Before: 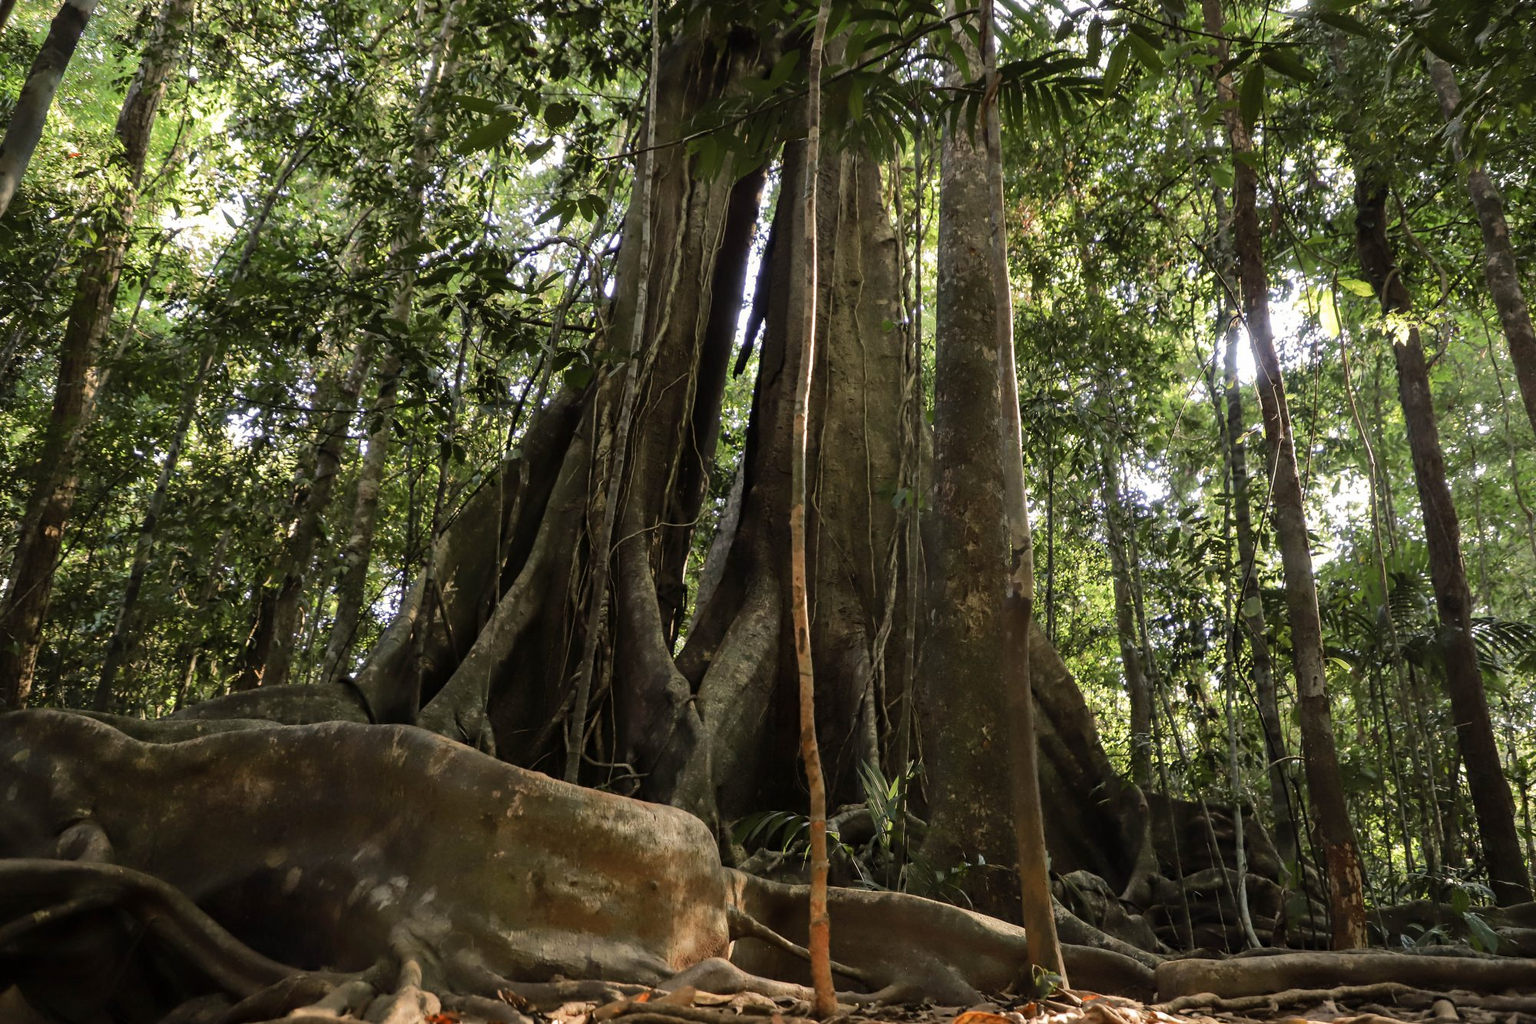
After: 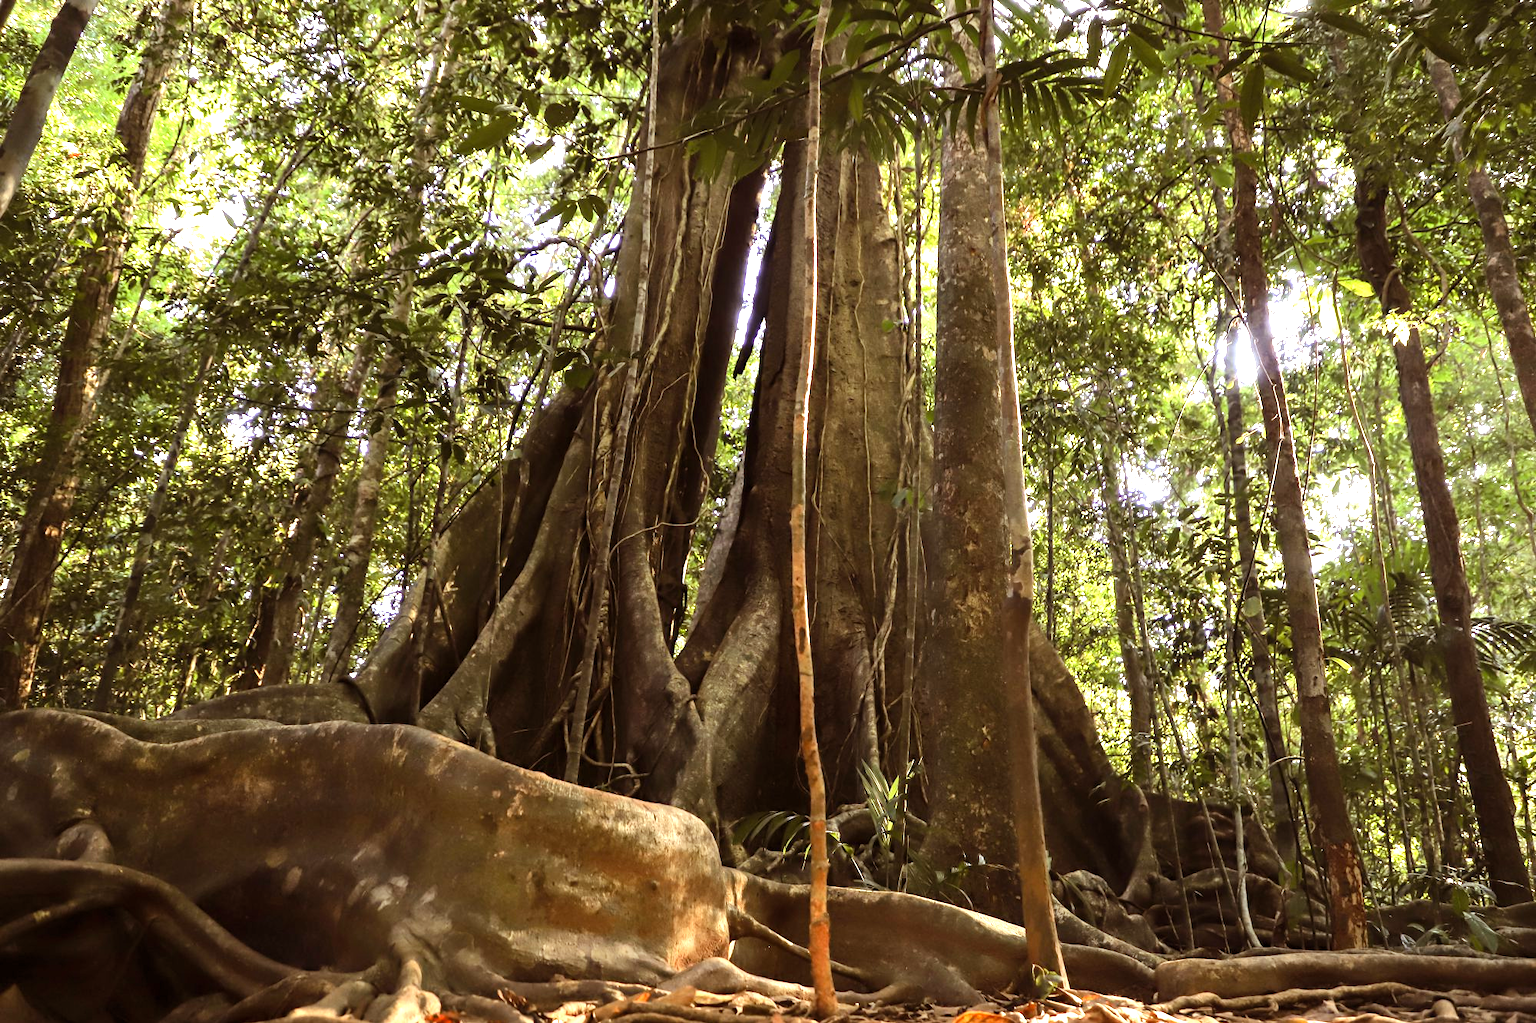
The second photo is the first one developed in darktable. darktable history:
exposure: black level correction 0, exposure 1.198 EV, compensate exposure bias true, compensate highlight preservation false
rgb levels: mode RGB, independent channels, levels [[0, 0.5, 1], [0, 0.521, 1], [0, 0.536, 1]]
